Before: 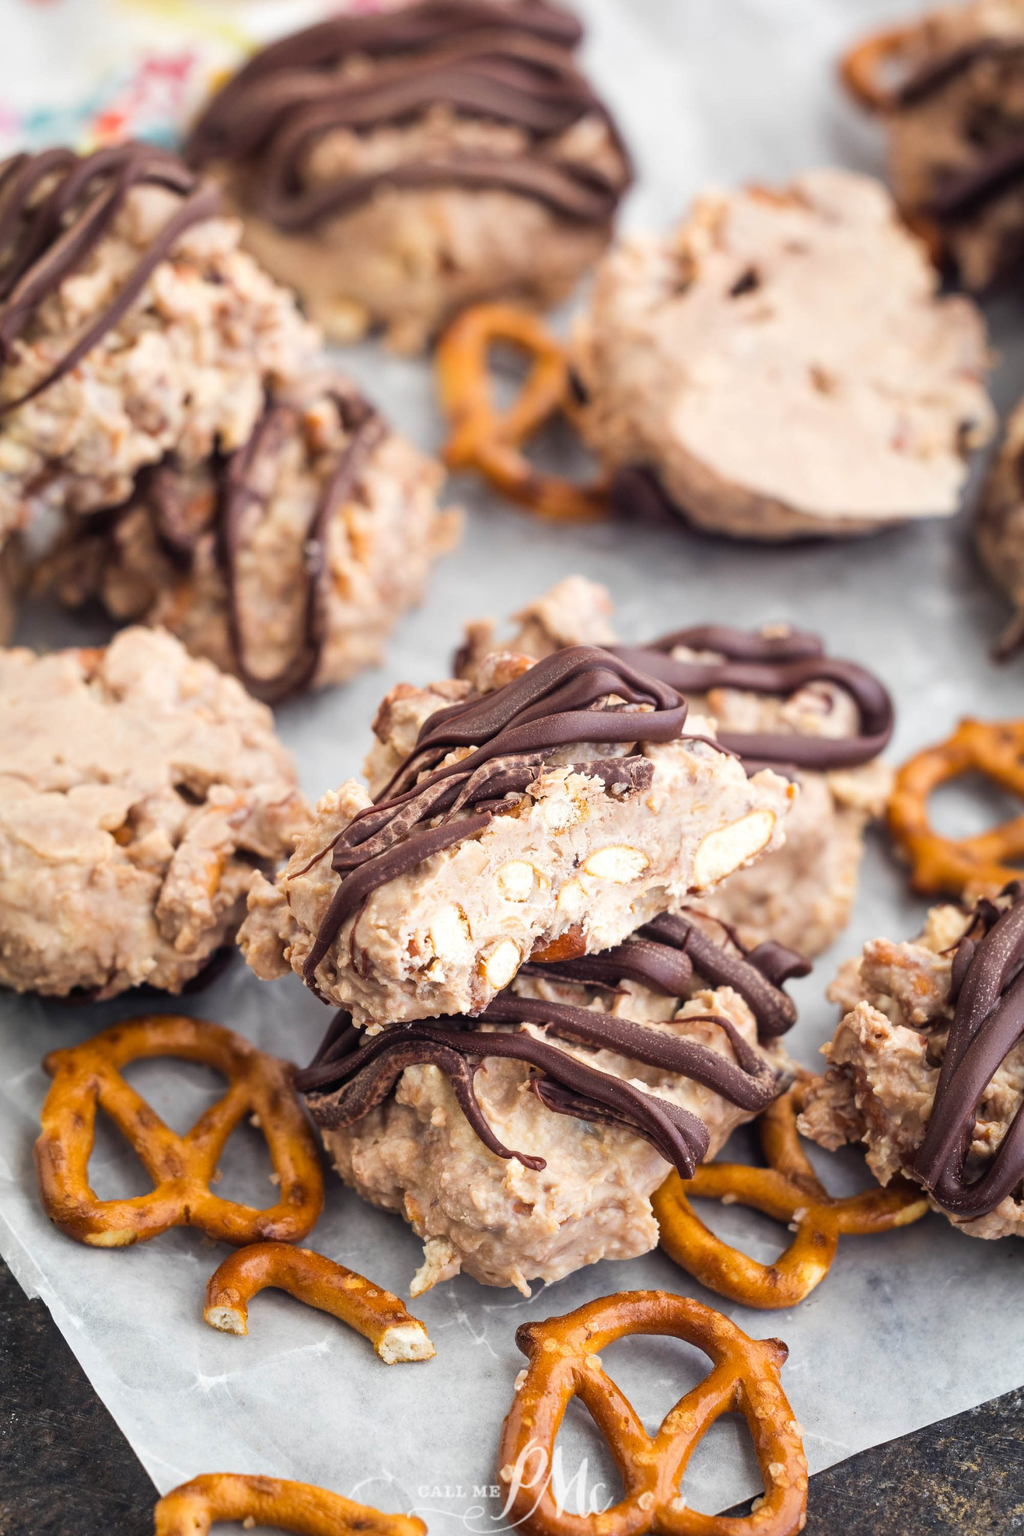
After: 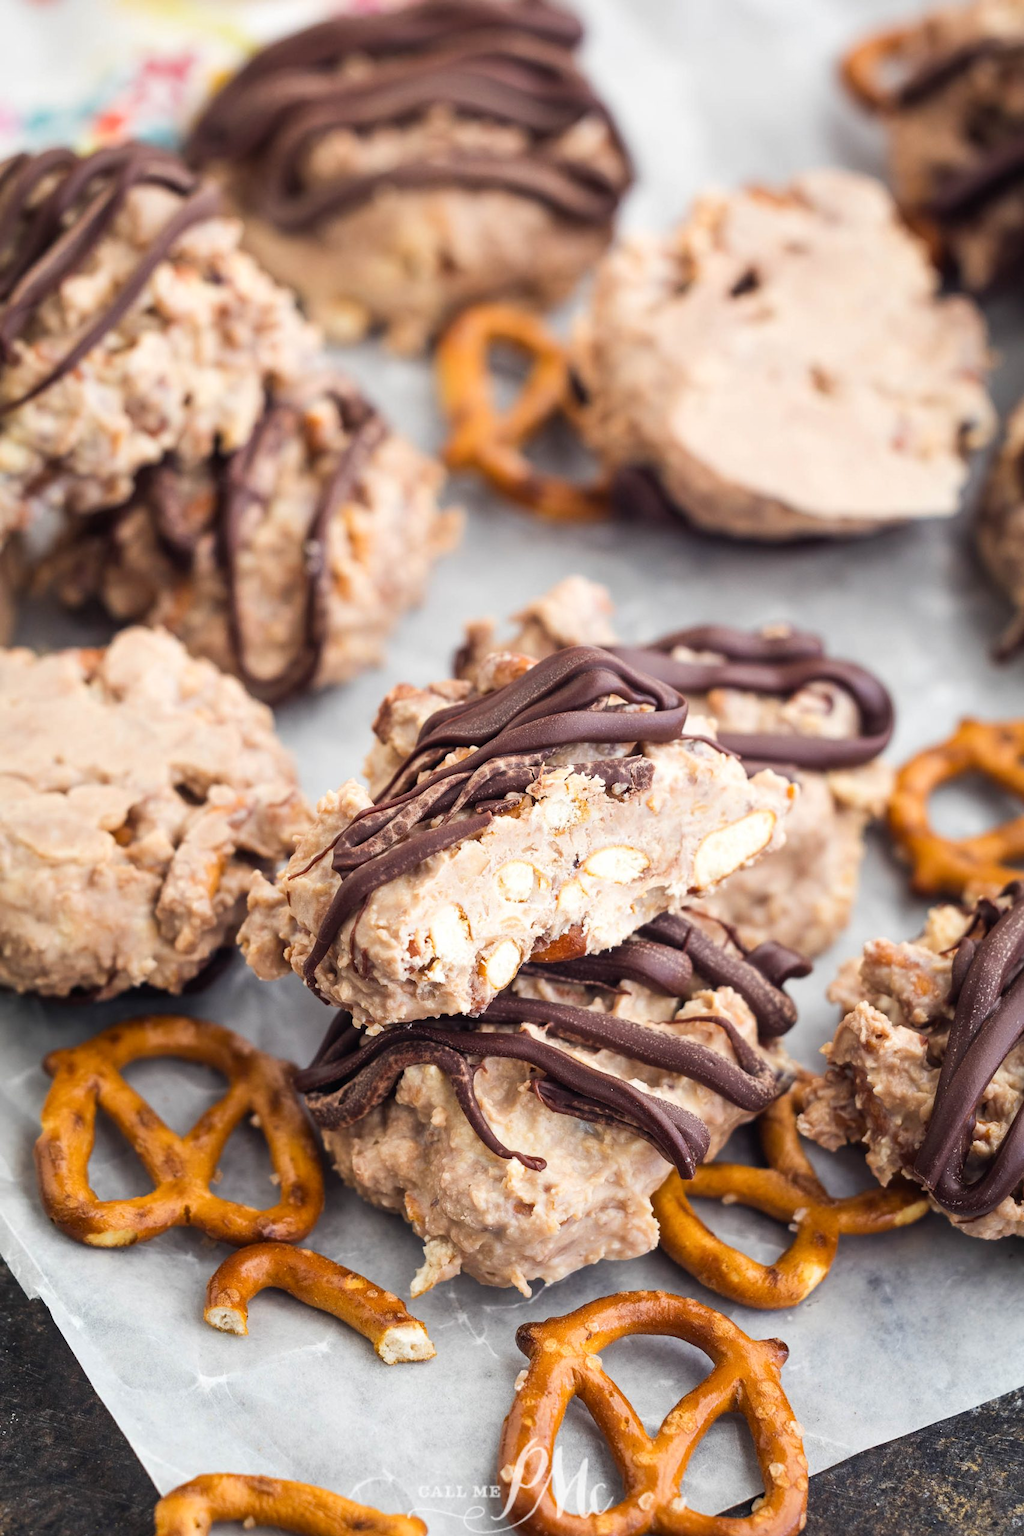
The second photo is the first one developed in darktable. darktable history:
contrast brightness saturation: contrast 0.07
